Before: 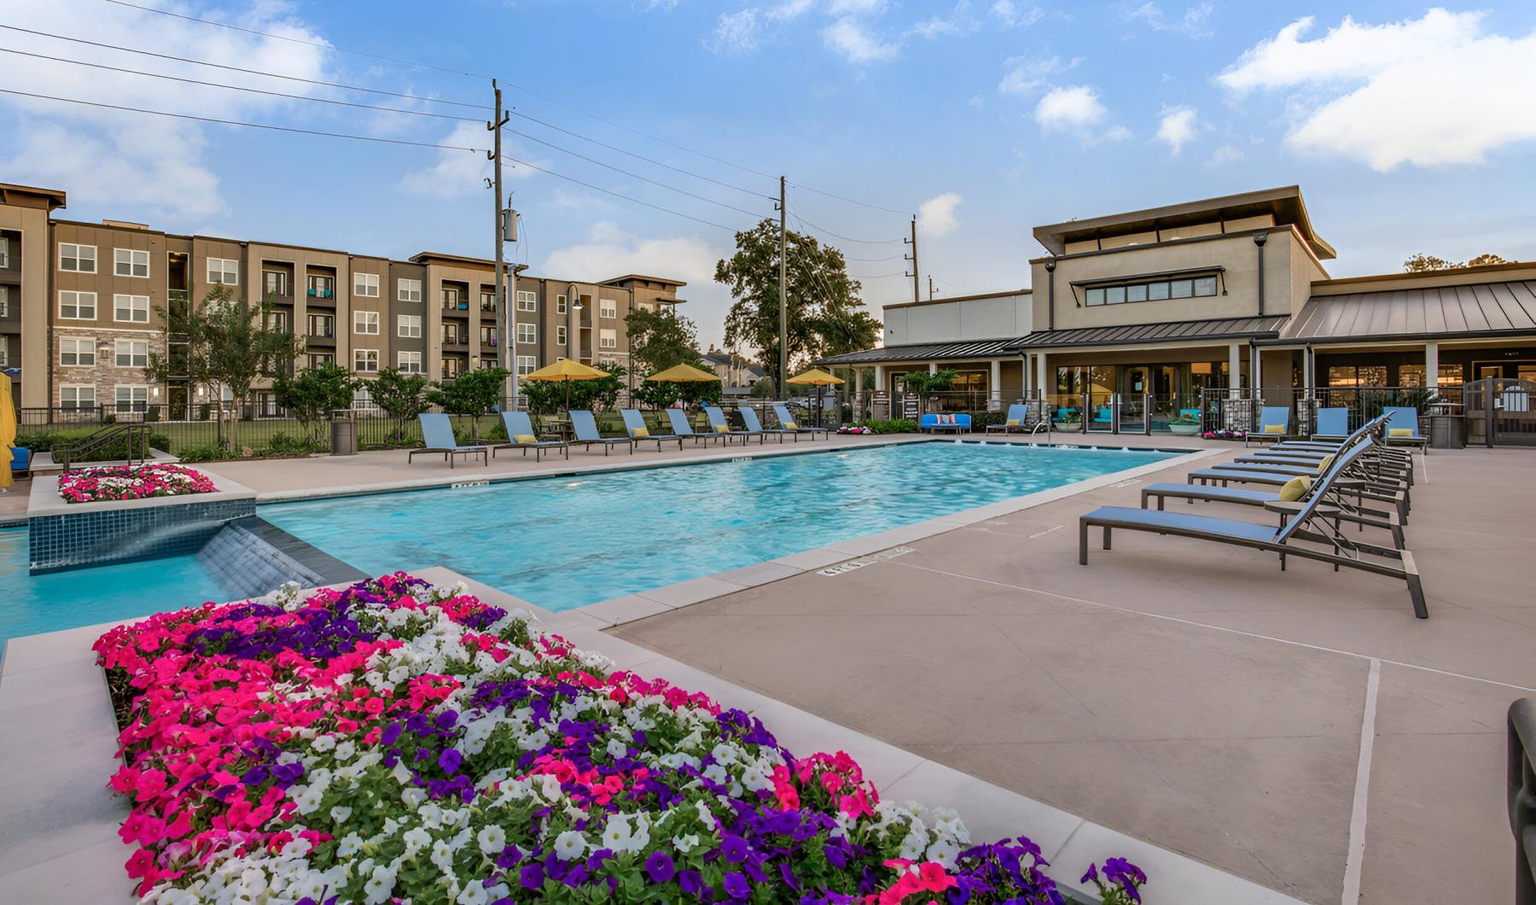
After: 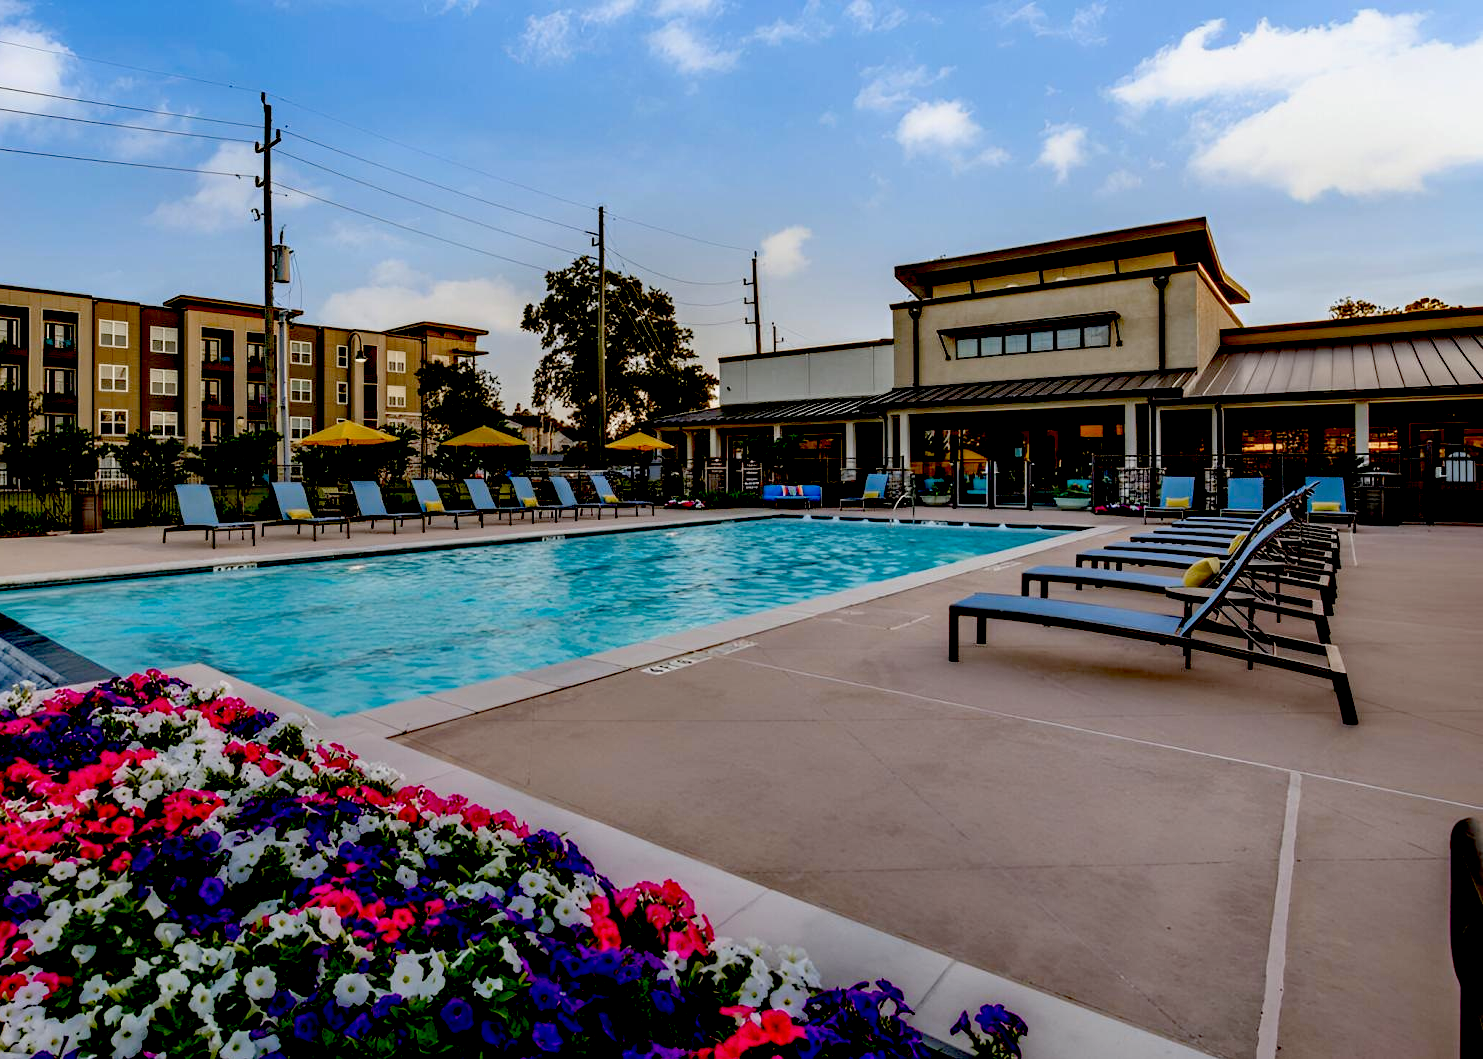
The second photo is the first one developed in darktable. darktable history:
exposure: black level correction 0.1, exposure -0.092 EV, compensate highlight preservation false
crop: left 17.582%, bottom 0.031%
